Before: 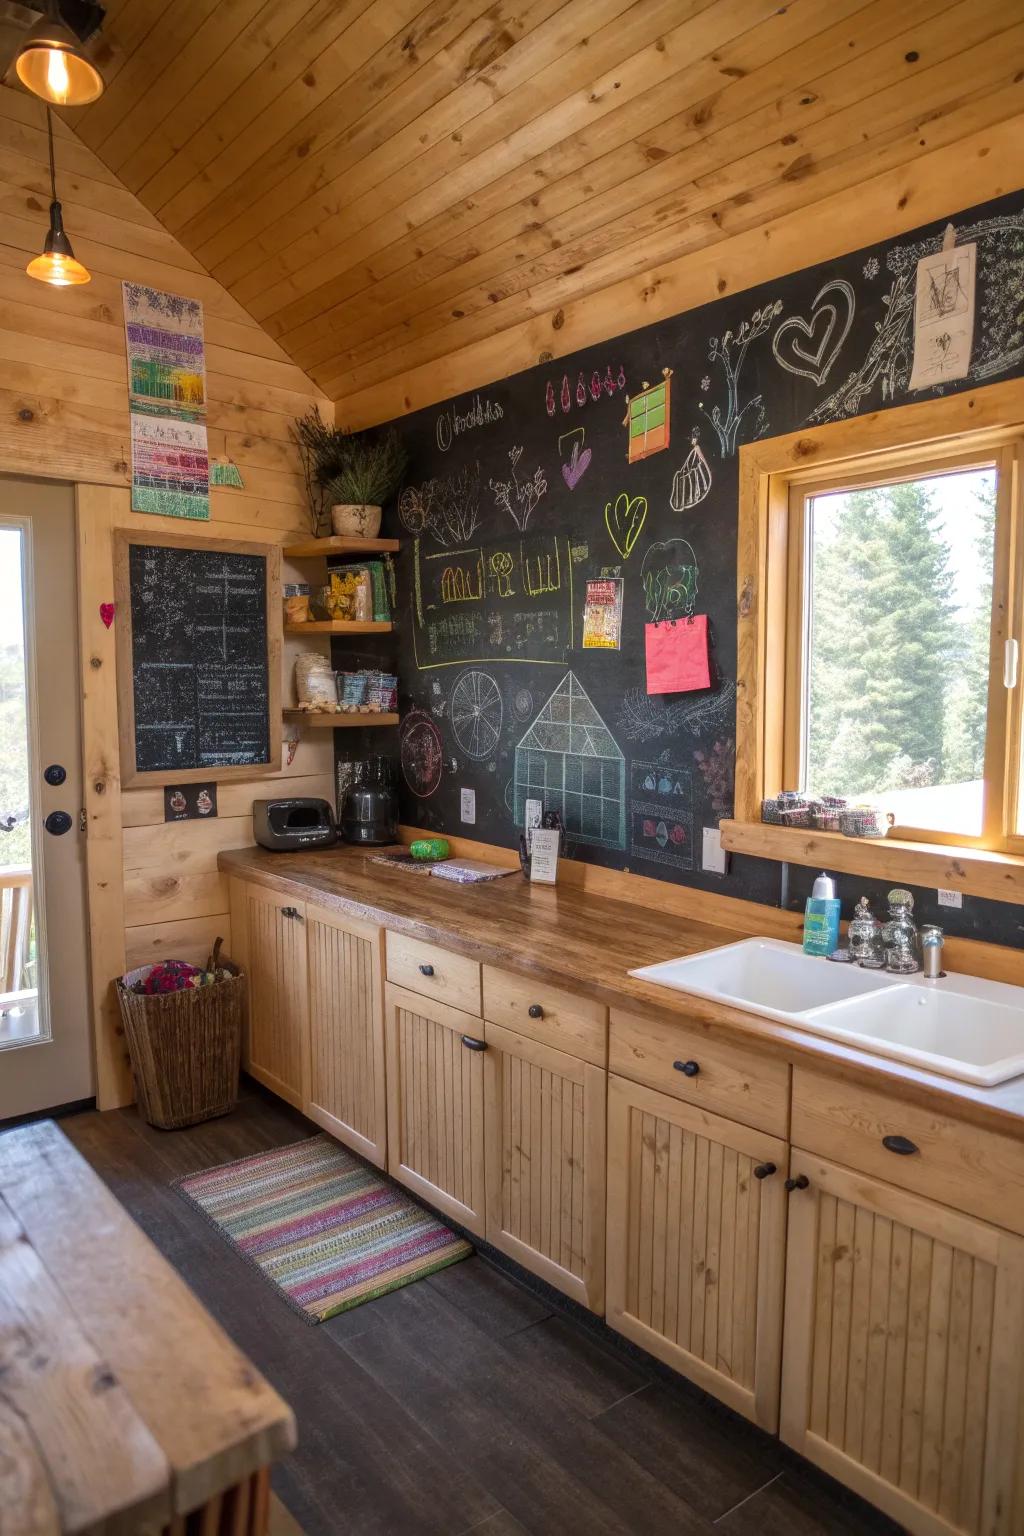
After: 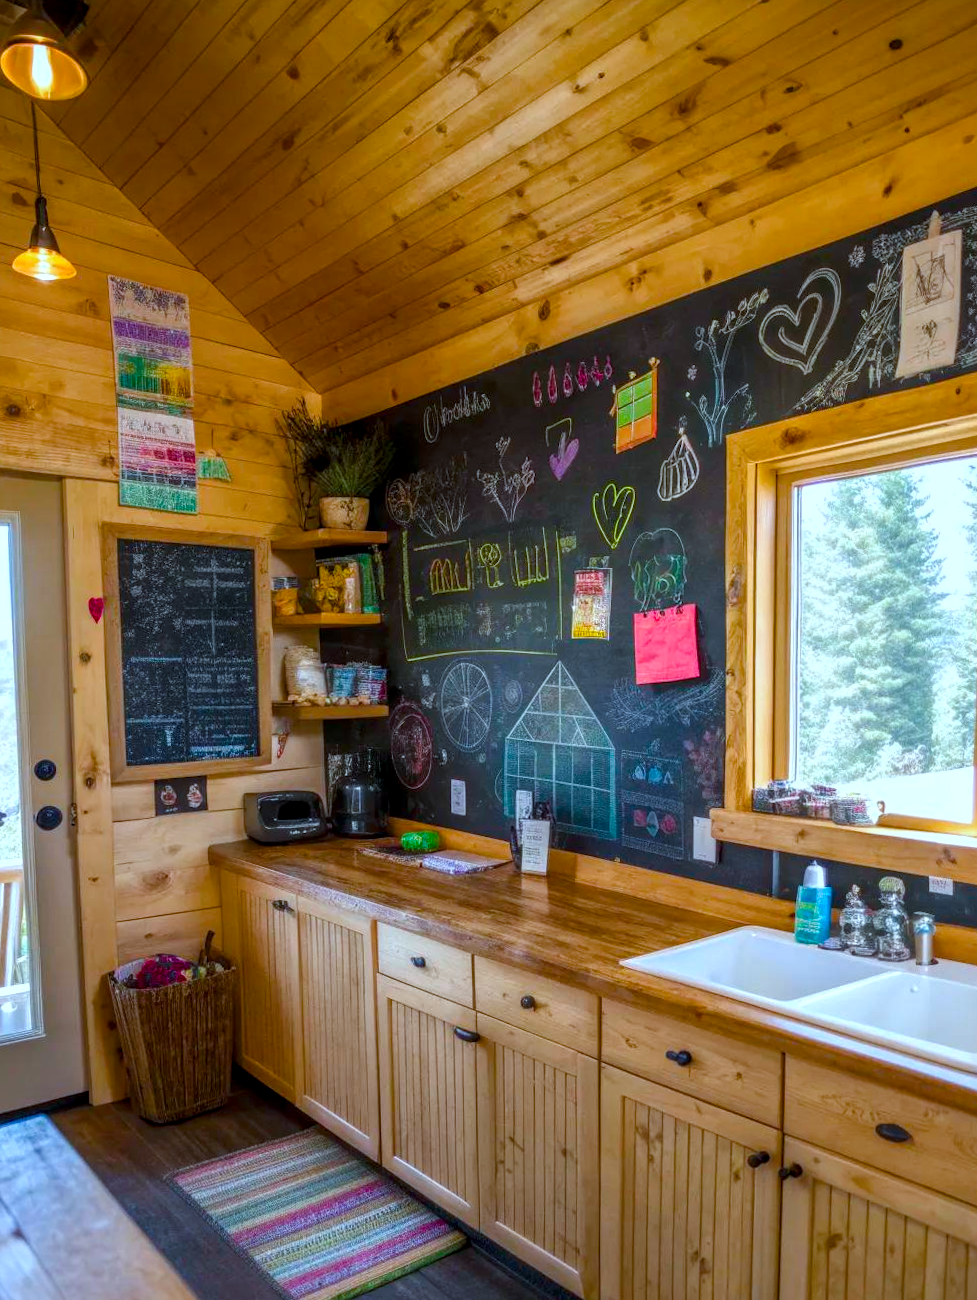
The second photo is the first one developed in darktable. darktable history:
color balance rgb: linear chroma grading › global chroma 9.869%, perceptual saturation grading › global saturation 40.19%, perceptual saturation grading › highlights -25.098%, perceptual saturation grading › mid-tones 35.608%, perceptual saturation grading › shadows 35.15%
crop and rotate: angle 0.494°, left 0.346%, right 2.949%, bottom 14.248%
color calibration: illuminant Planckian (black body), x 0.378, y 0.375, temperature 4057.43 K
local contrast: on, module defaults
color correction: highlights b* 0.009, saturation 0.982
